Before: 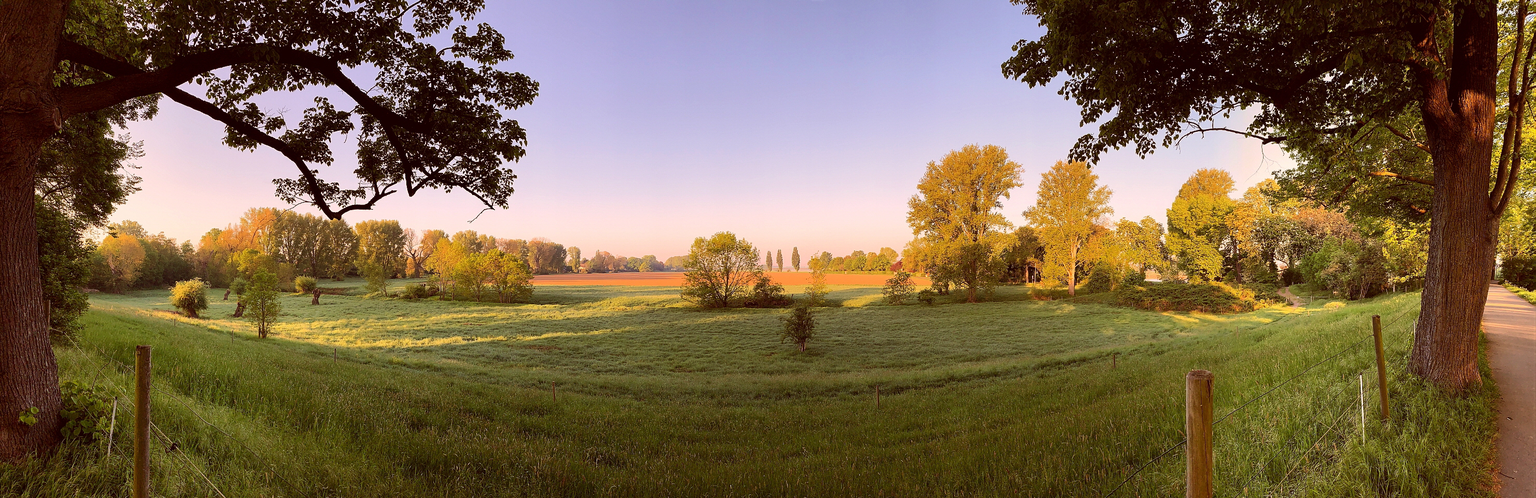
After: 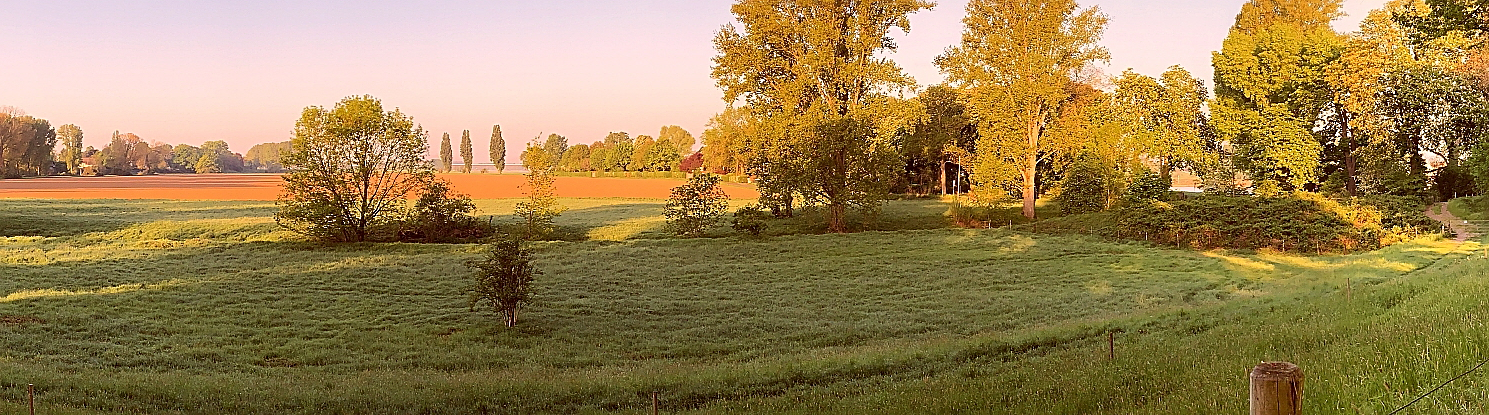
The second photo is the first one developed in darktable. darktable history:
crop: left 35.03%, top 36.625%, right 14.663%, bottom 20.057%
sharpen: on, module defaults
